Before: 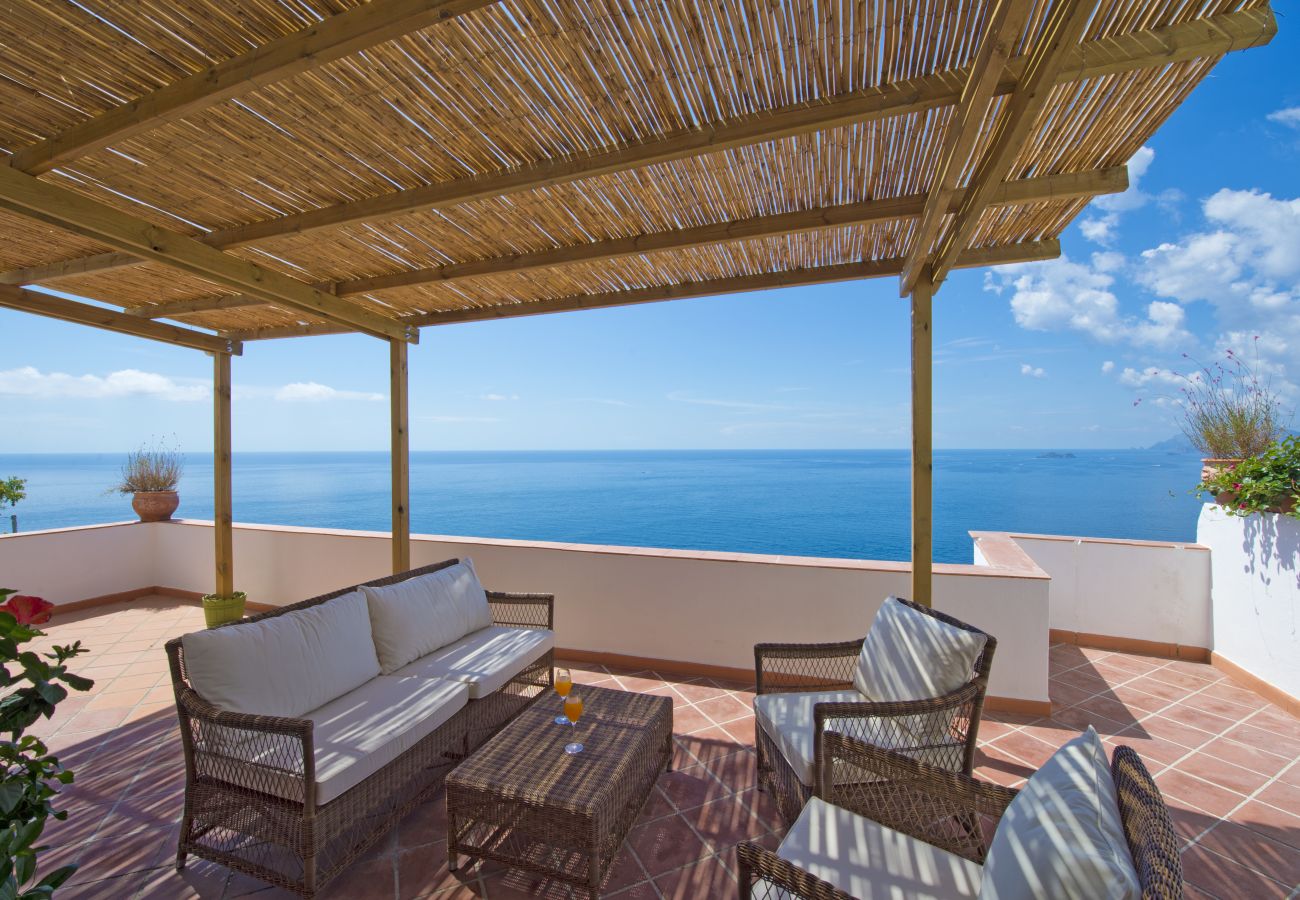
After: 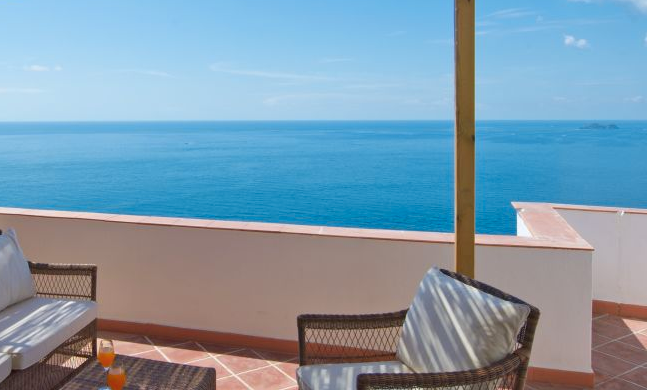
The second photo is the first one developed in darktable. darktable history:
color zones: curves: ch1 [(0.235, 0.558) (0.75, 0.5)]; ch2 [(0.25, 0.462) (0.749, 0.457)], mix 31.63%
crop: left 35.195%, top 36.587%, right 14.98%, bottom 20.061%
